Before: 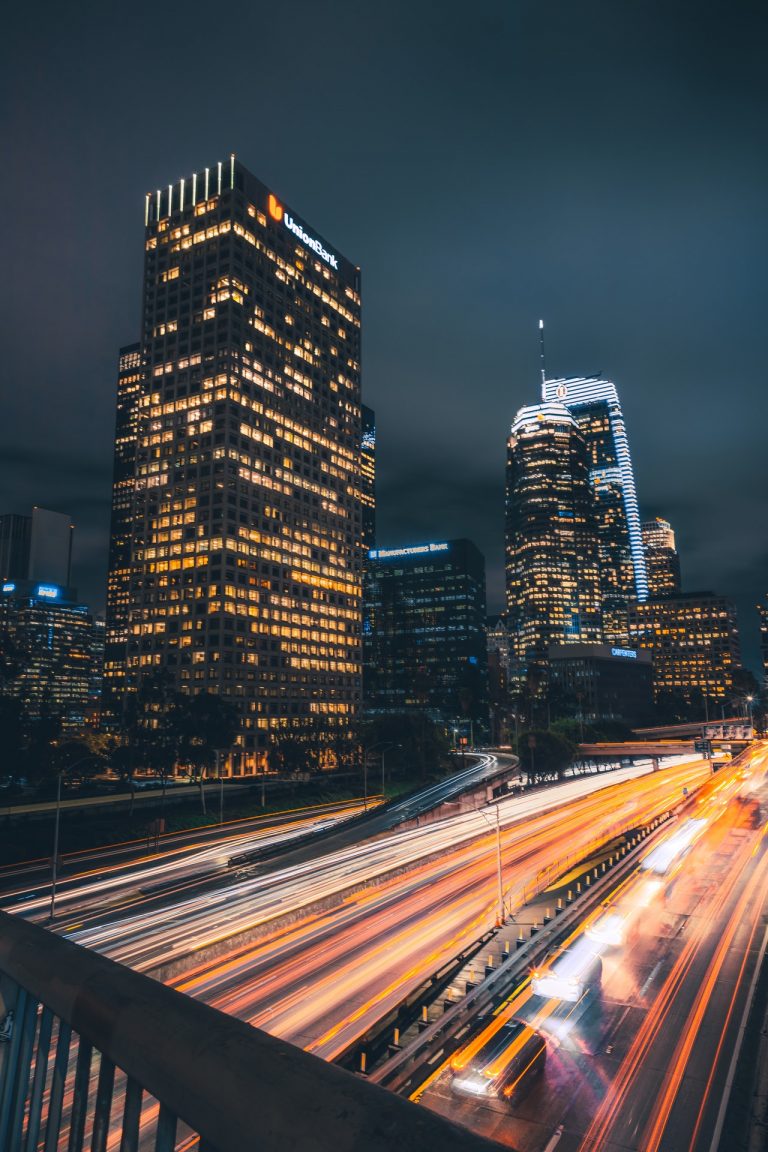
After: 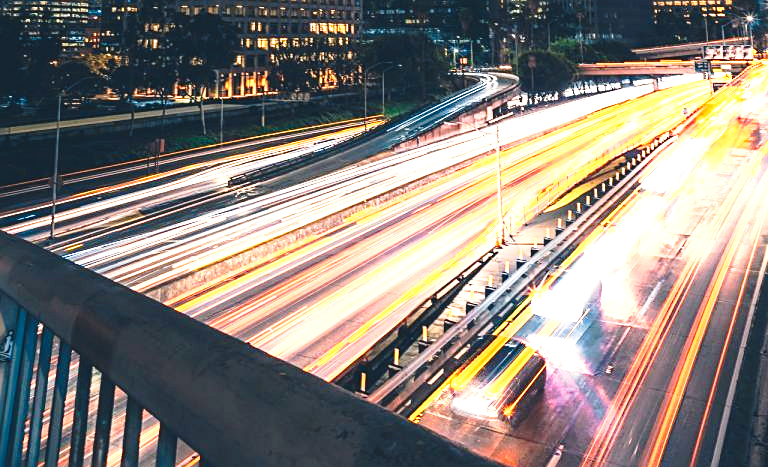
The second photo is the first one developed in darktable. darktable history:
tone curve: curves: ch0 [(0, 0) (0.234, 0.191) (0.48, 0.534) (0.608, 0.667) (0.725, 0.809) (0.864, 0.922) (1, 1)]; ch1 [(0, 0) (0.453, 0.43) (0.5, 0.5) (0.615, 0.649) (1, 1)]; ch2 [(0, 0) (0.5, 0.5) (0.586, 0.617) (1, 1)], preserve colors none
crop and rotate: top 59.067%, bottom 0.394%
sharpen: on, module defaults
exposure: black level correction 0, exposure 1.379 EV, compensate highlight preservation false
